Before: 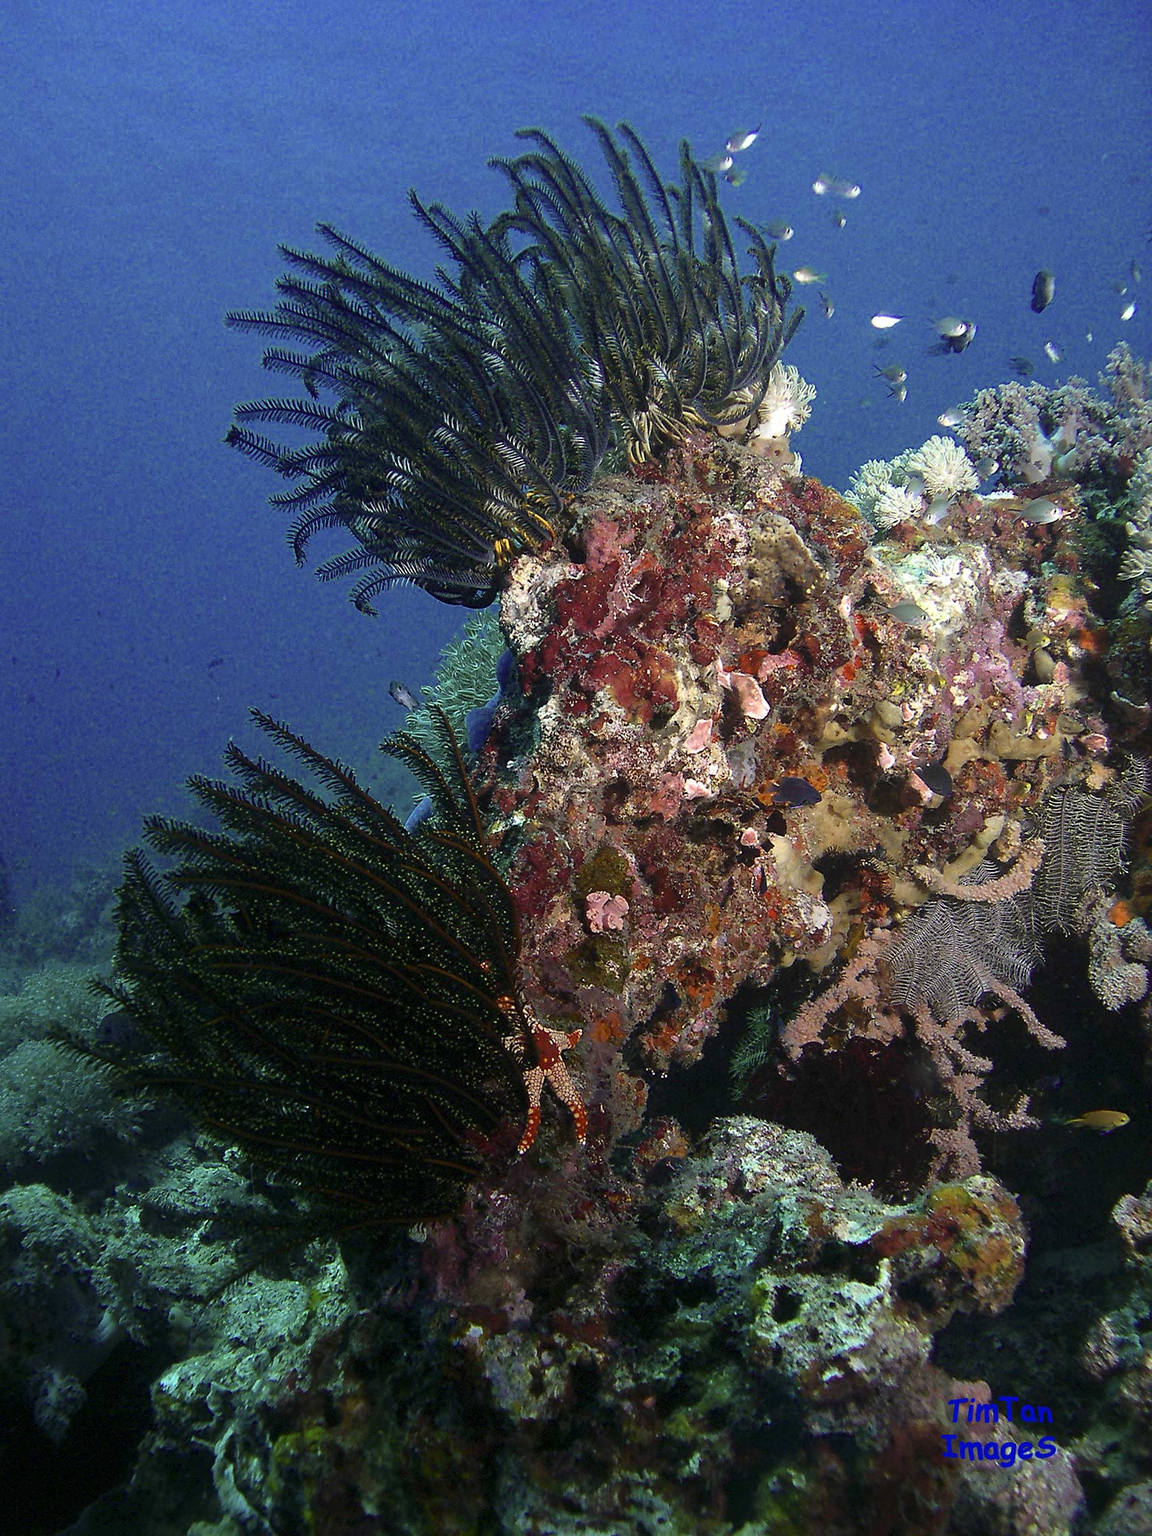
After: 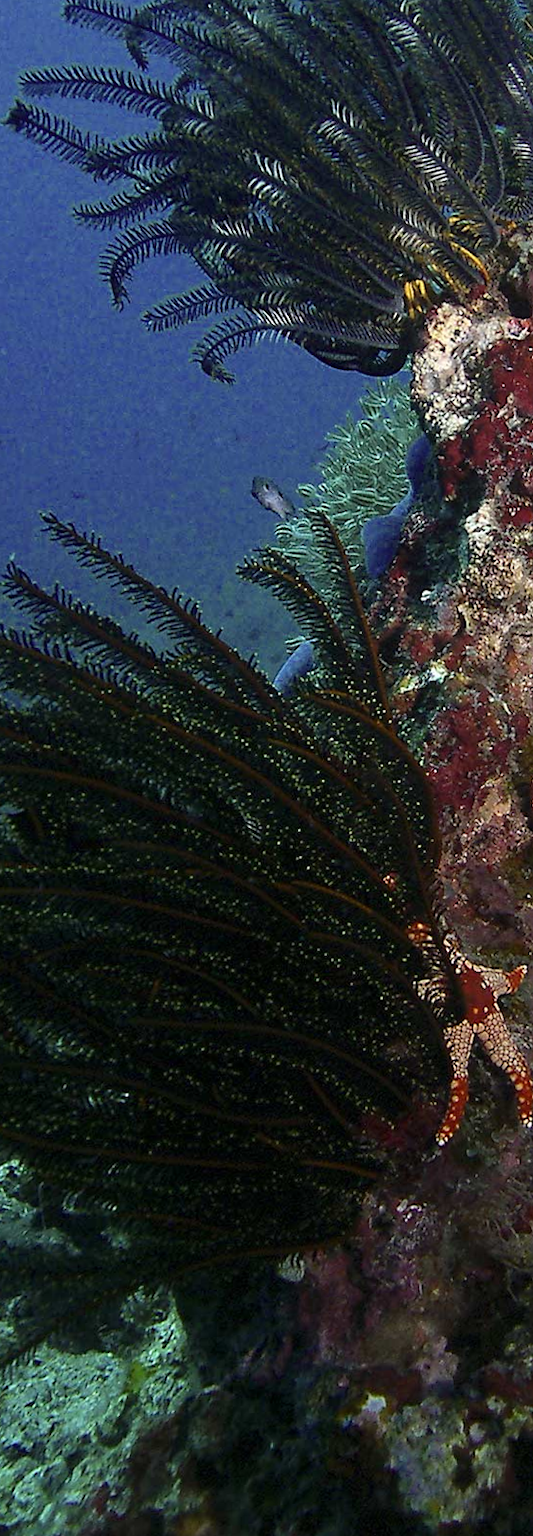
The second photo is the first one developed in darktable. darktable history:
rotate and perspective: rotation -0.013°, lens shift (vertical) -0.027, lens shift (horizontal) 0.178, crop left 0.016, crop right 0.989, crop top 0.082, crop bottom 0.918
crop and rotate: left 21.77%, top 18.528%, right 44.676%, bottom 2.997%
white balance: emerald 1
